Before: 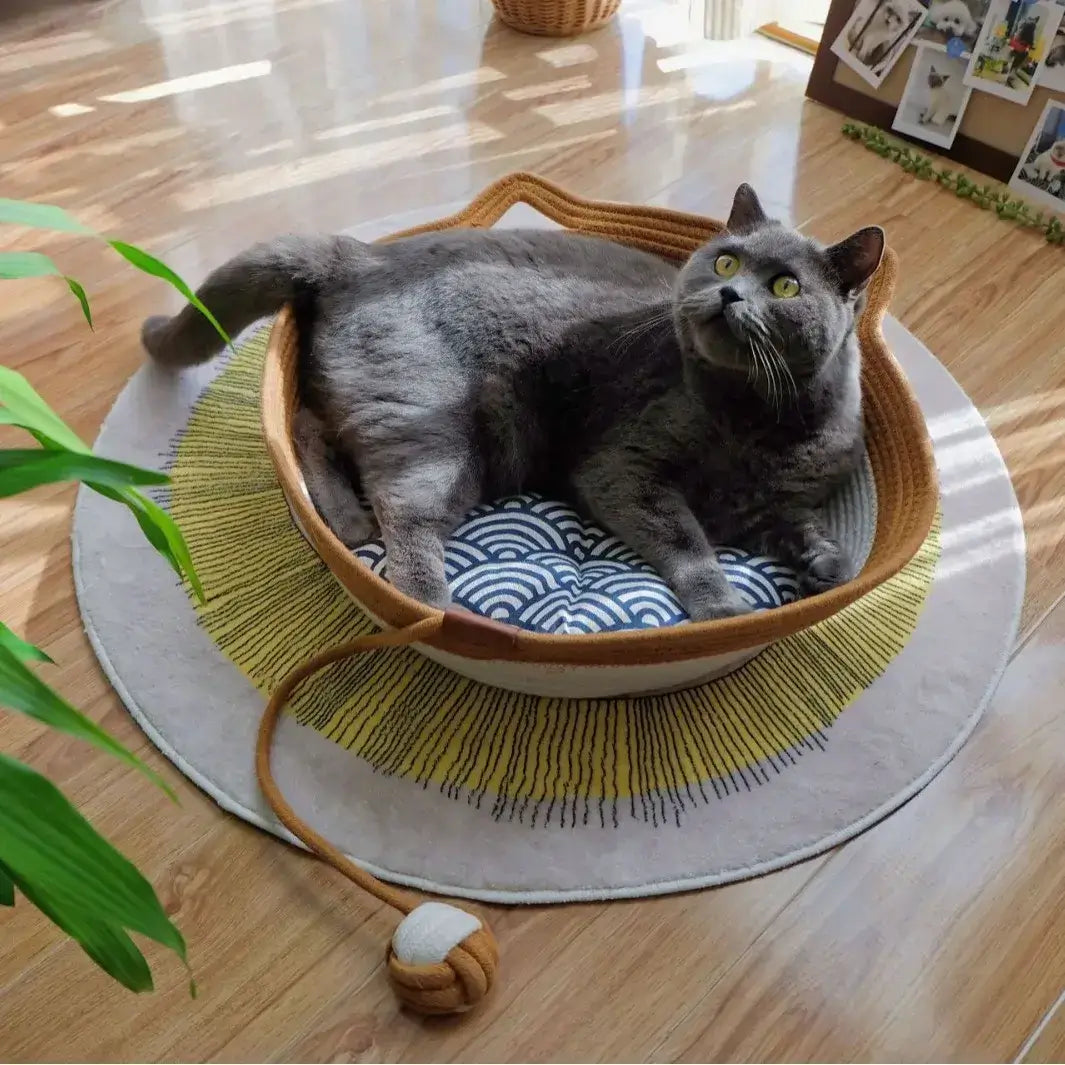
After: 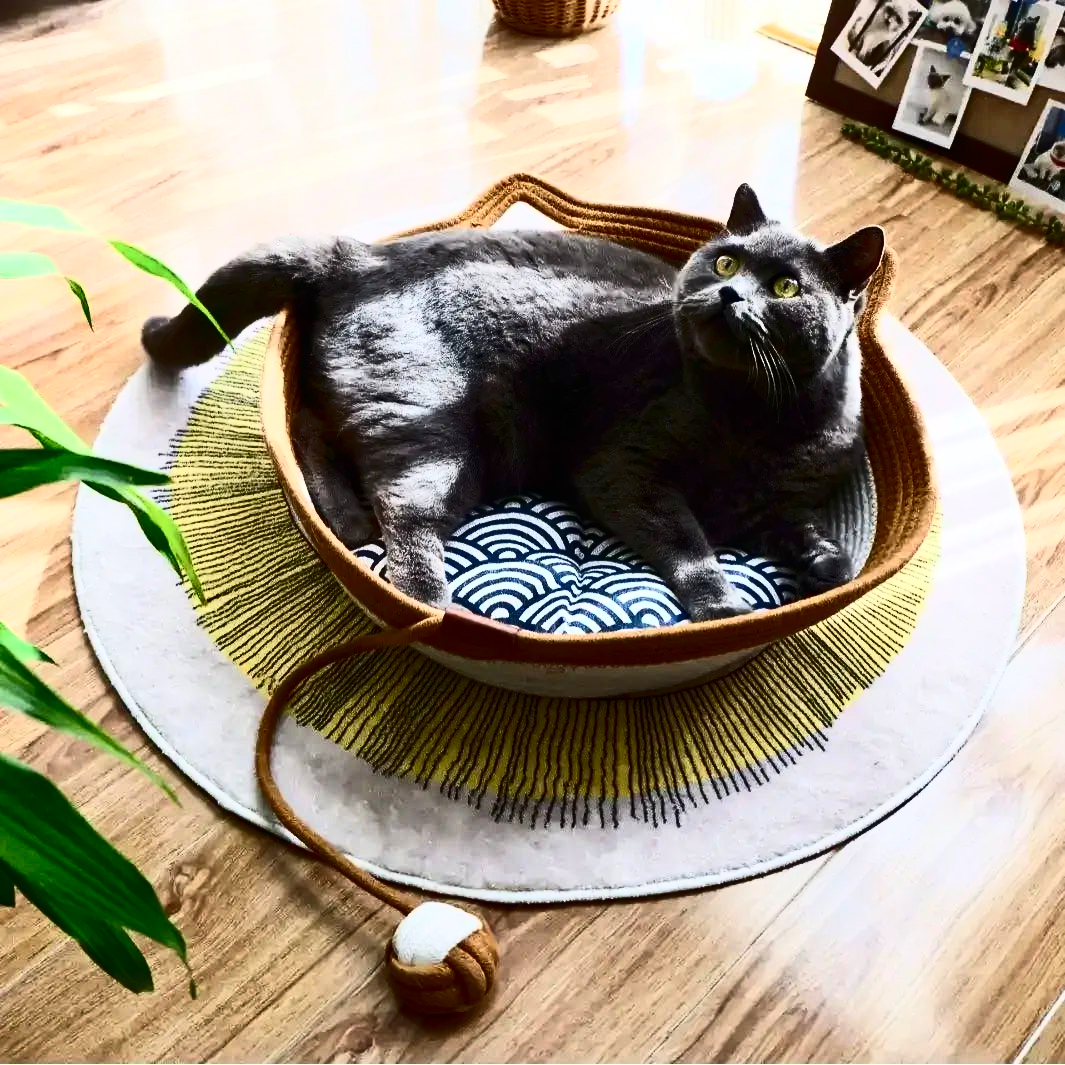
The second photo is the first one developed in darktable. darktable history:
color contrast: green-magenta contrast 1.2, blue-yellow contrast 1.2
contrast brightness saturation: contrast 0.93, brightness 0.2
